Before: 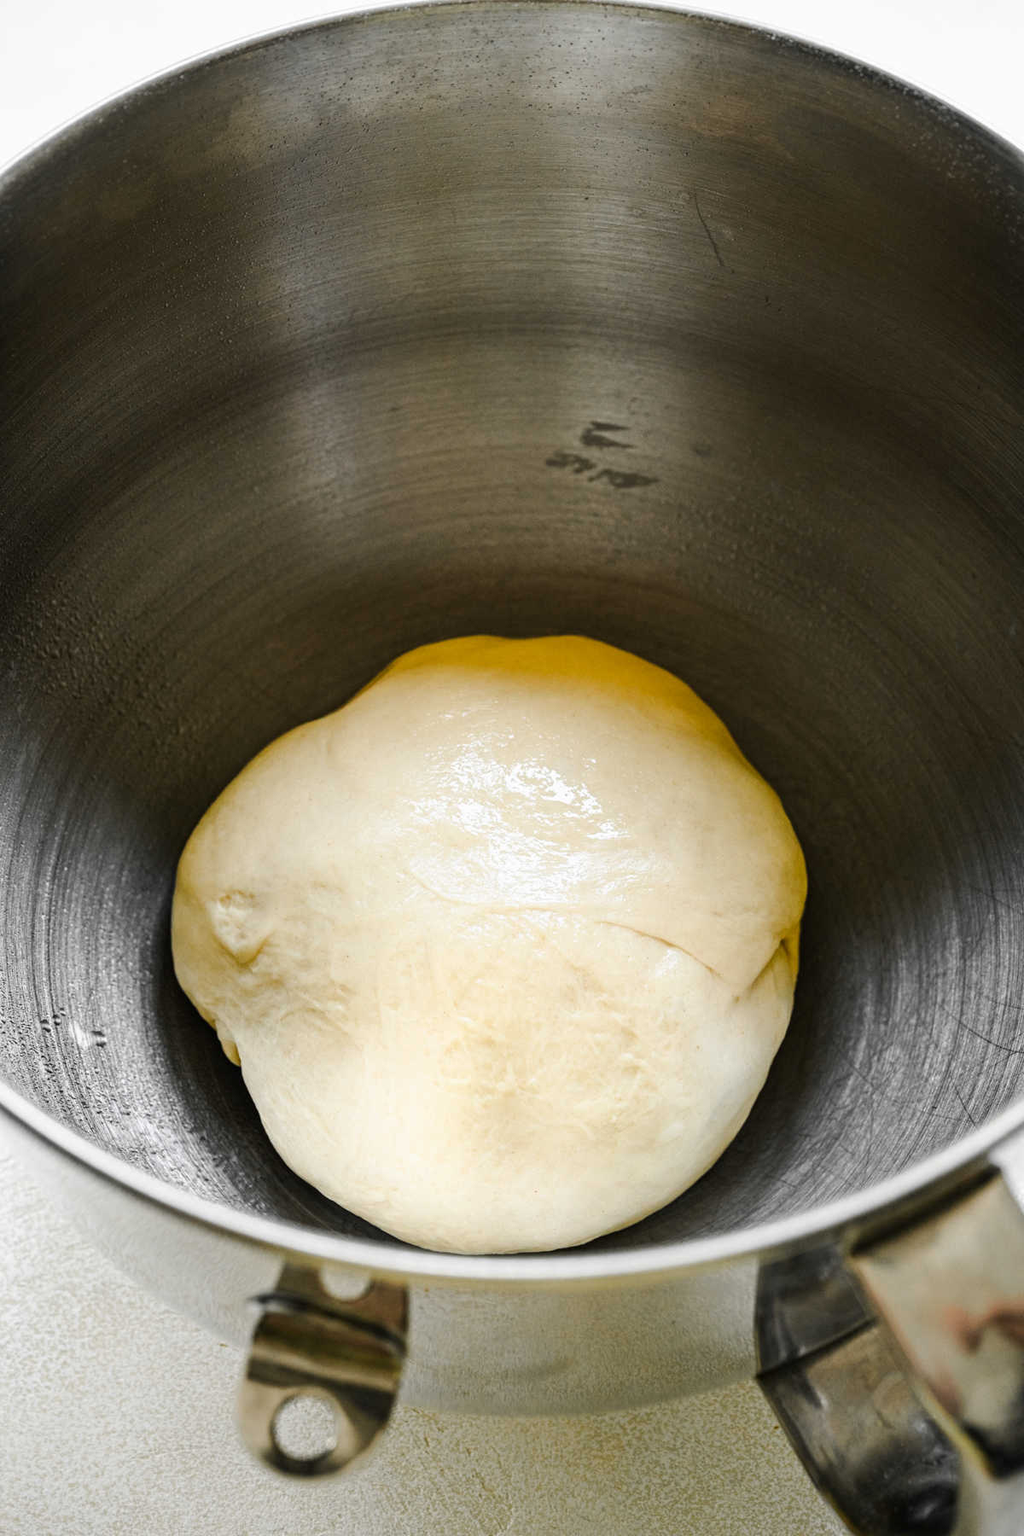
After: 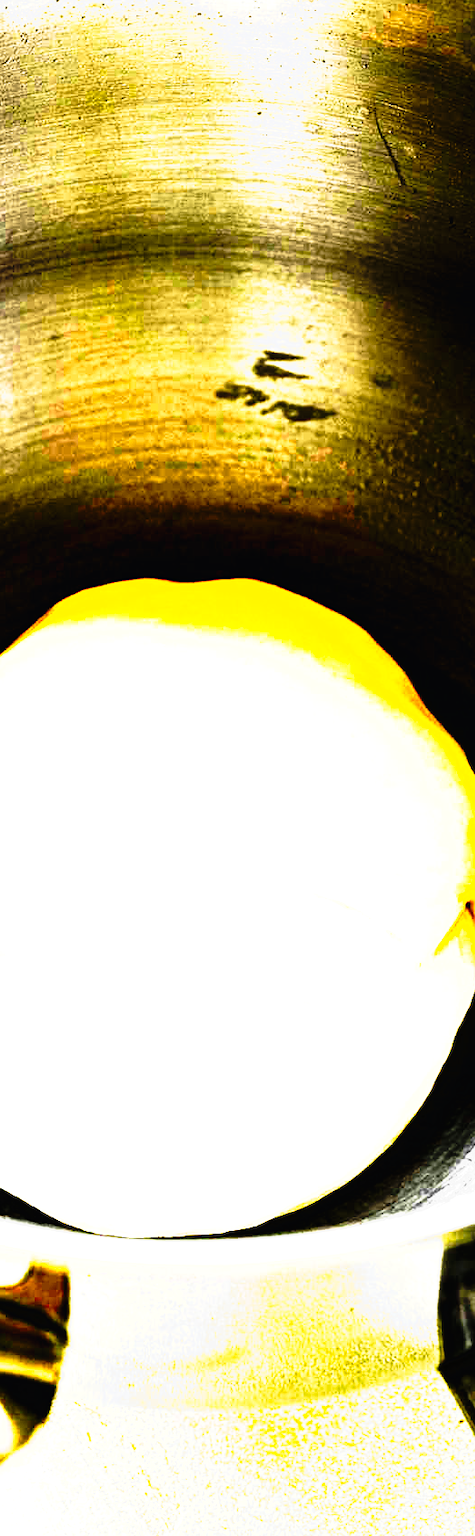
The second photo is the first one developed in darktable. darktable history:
crop: left 33.515%, top 6.007%, right 22.788%
exposure: black level correction 0, exposure 1.743 EV, compensate exposure bias true, compensate highlight preservation false
tone curve: curves: ch0 [(0, 0) (0.003, 0.005) (0.011, 0.005) (0.025, 0.006) (0.044, 0.008) (0.069, 0.01) (0.1, 0.012) (0.136, 0.015) (0.177, 0.019) (0.224, 0.017) (0.277, 0.015) (0.335, 0.018) (0.399, 0.043) (0.468, 0.118) (0.543, 0.349) (0.623, 0.591) (0.709, 0.88) (0.801, 0.983) (0.898, 0.973) (1, 1)], preserve colors none
